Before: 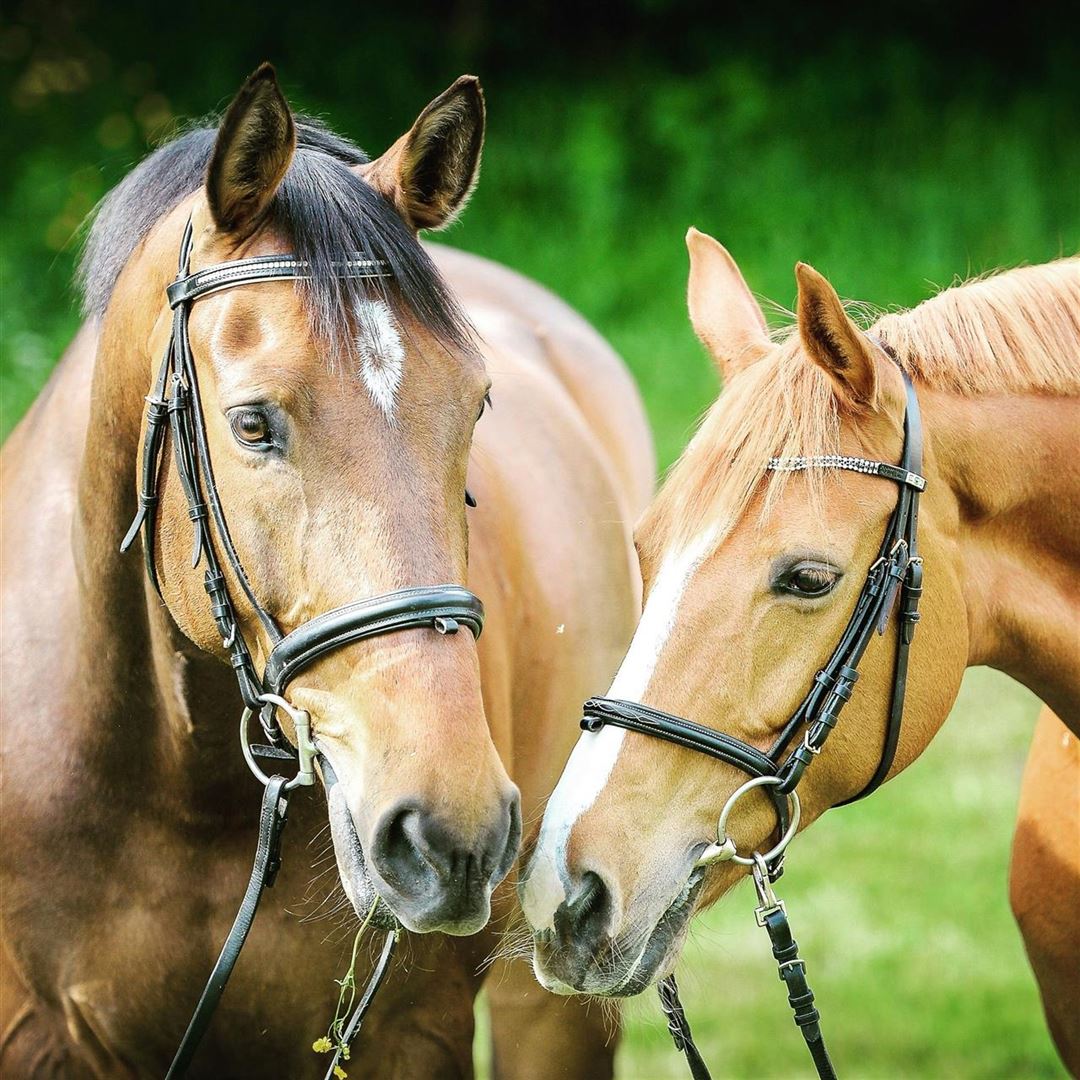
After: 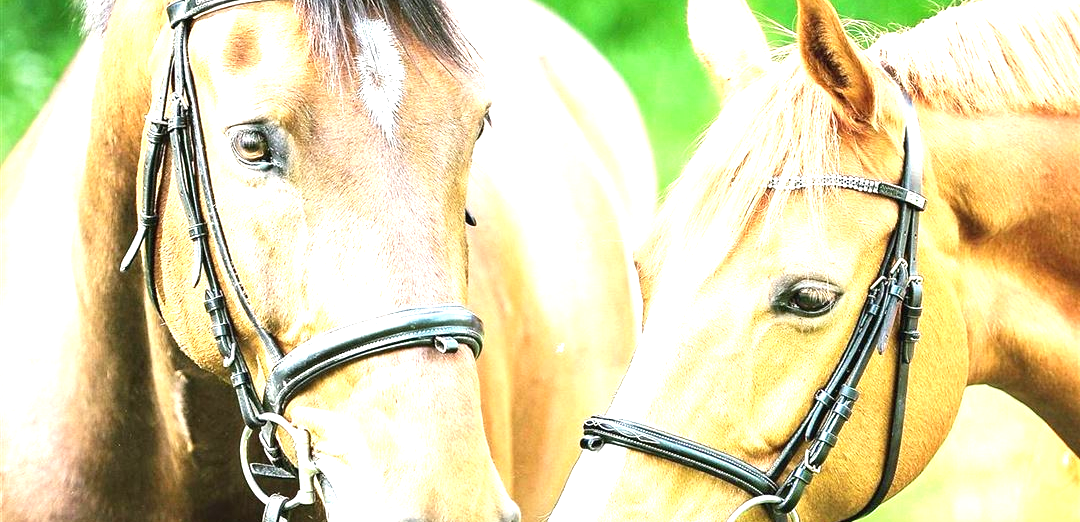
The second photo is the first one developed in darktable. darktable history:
exposure: black level correction 0, exposure 1.2 EV, compensate exposure bias true, compensate highlight preservation false
crop and rotate: top 26.056%, bottom 25.543%
